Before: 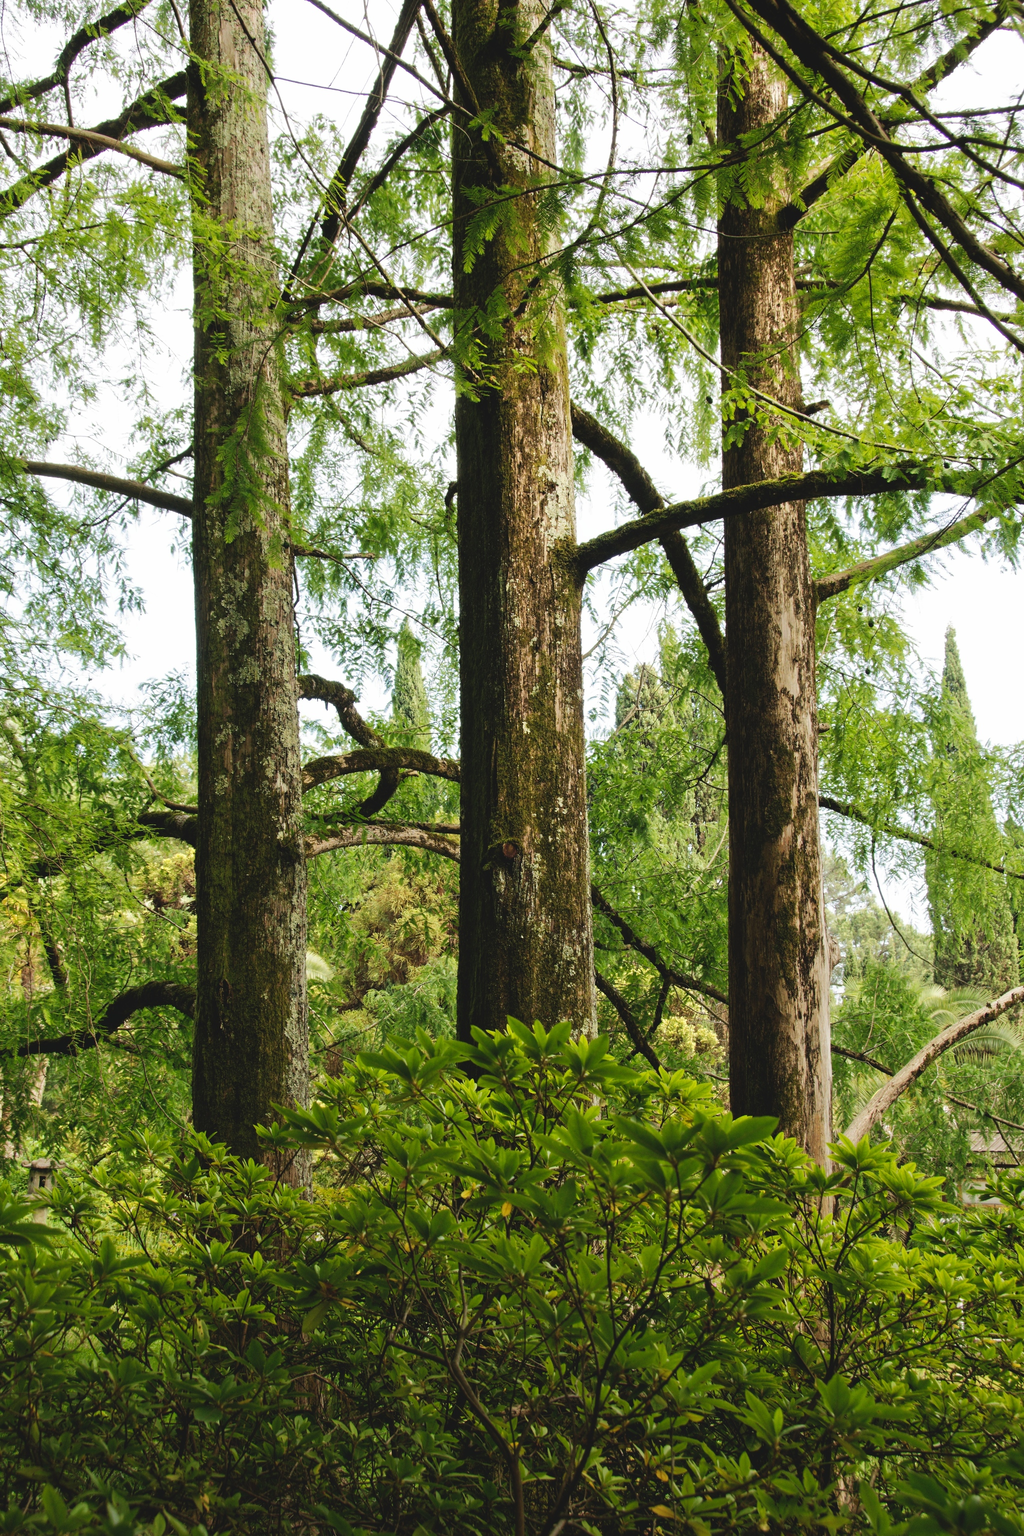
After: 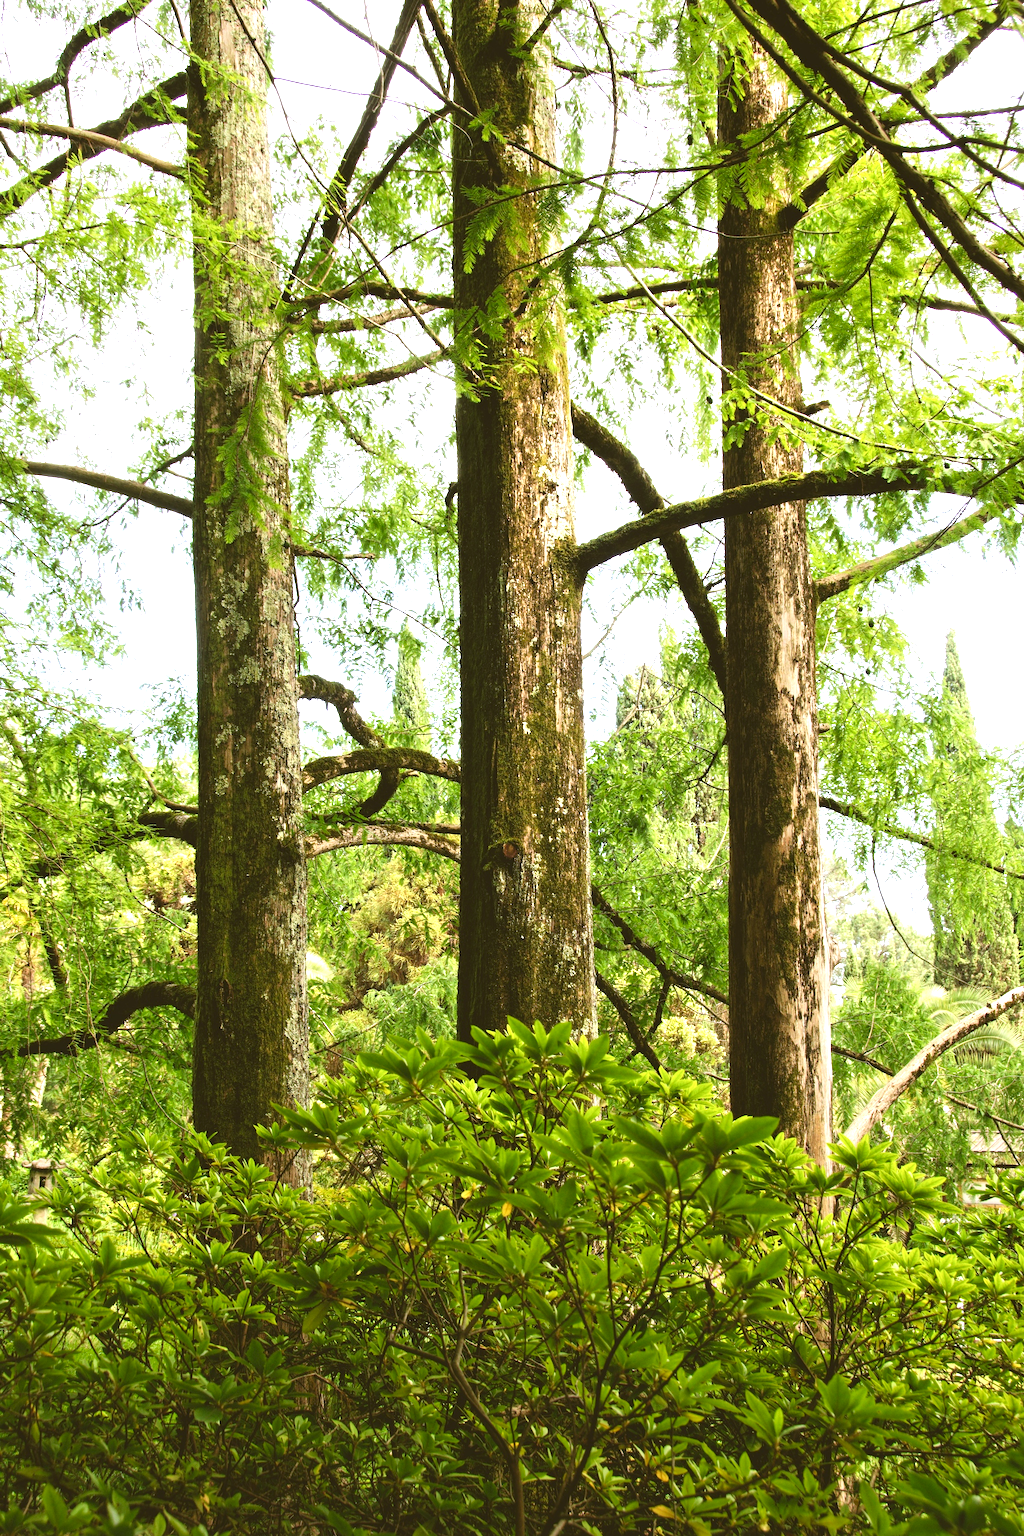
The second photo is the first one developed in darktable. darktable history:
exposure: exposure 0.996 EV, compensate highlight preservation false
color calibration: illuminant custom, x 0.363, y 0.384, temperature 4522.91 K, gamut compression 1.73
color correction: highlights a* -1.23, highlights b* 10.63, shadows a* 0.205, shadows b* 19.05
